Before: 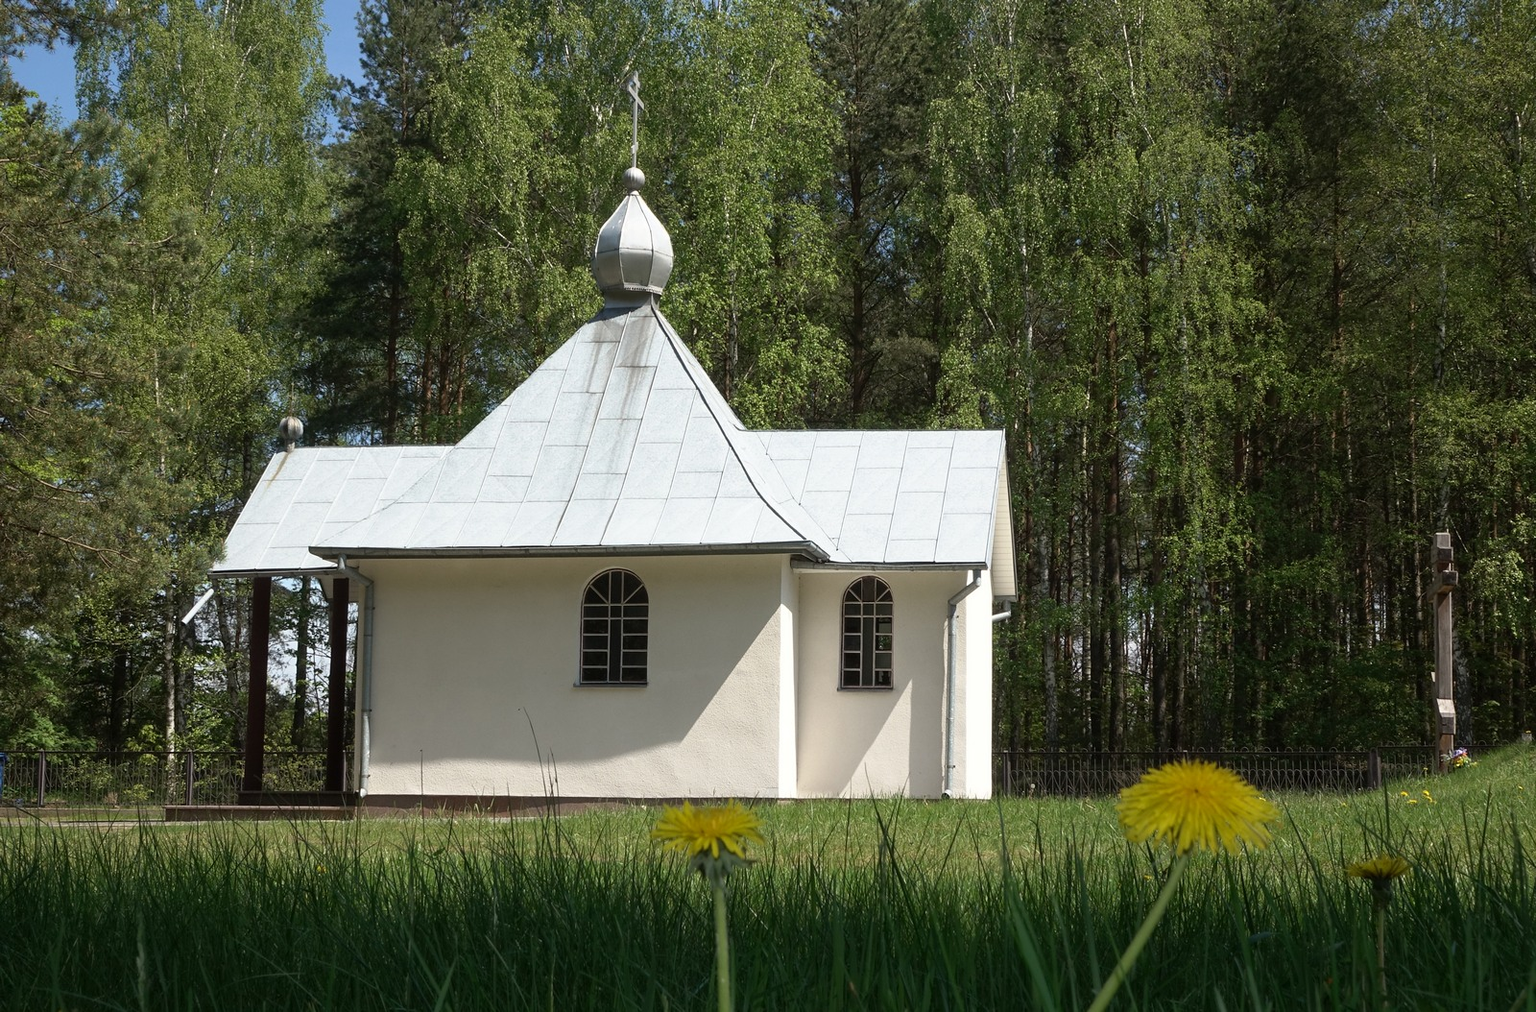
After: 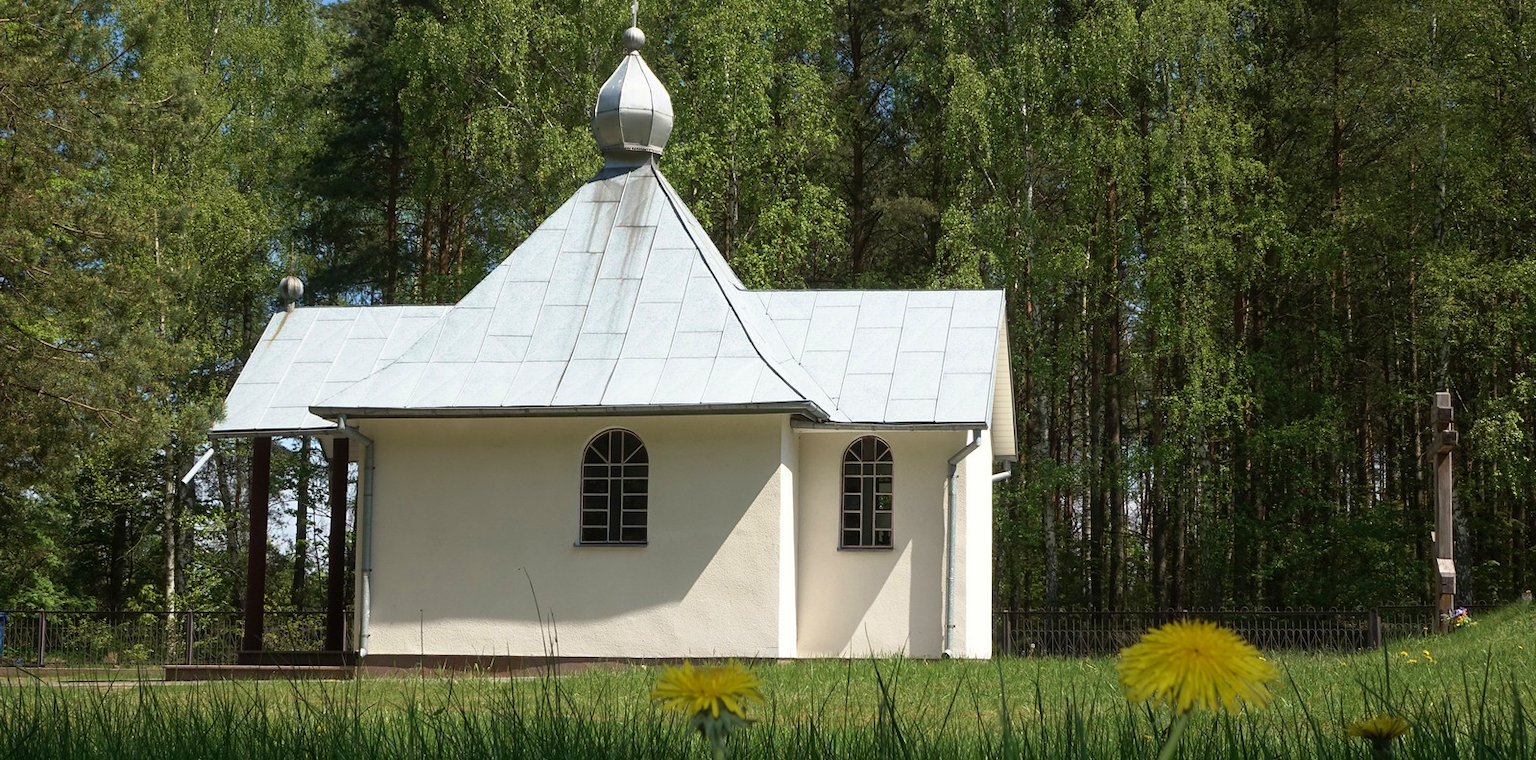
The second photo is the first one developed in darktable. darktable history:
velvia: on, module defaults
crop: top 13.907%, bottom 10.947%
